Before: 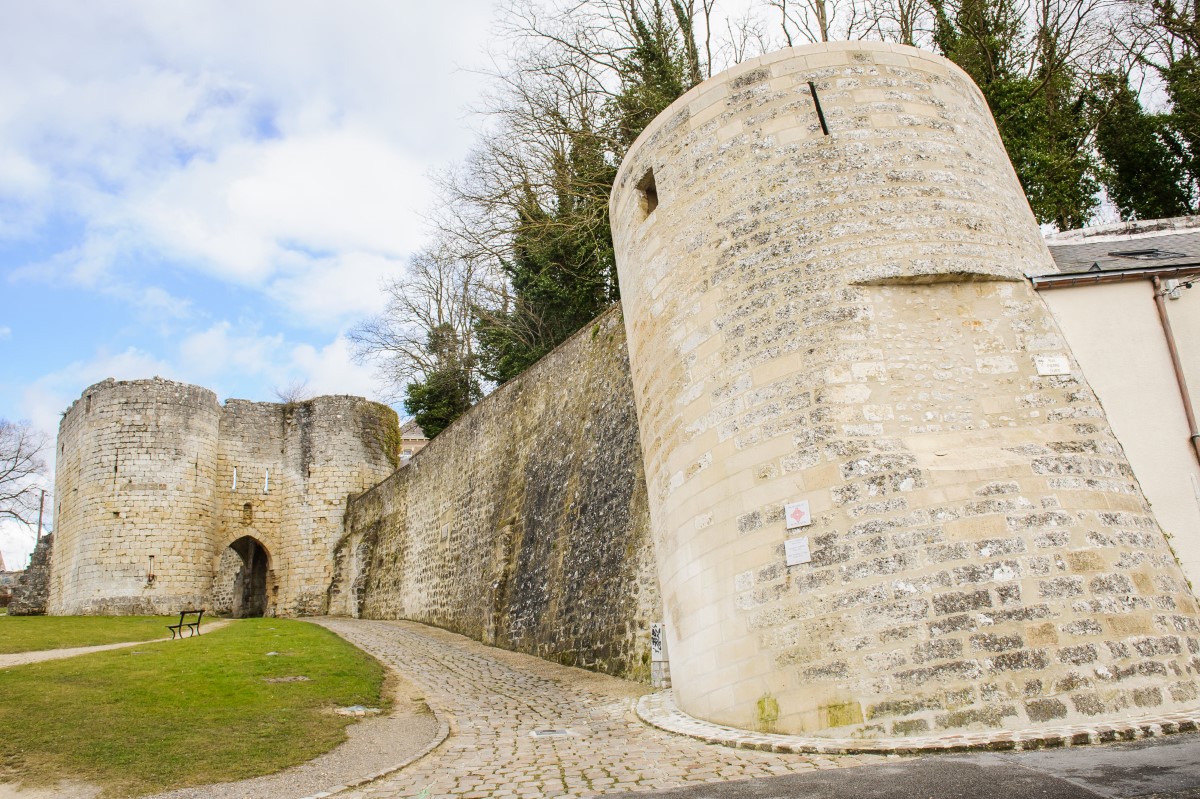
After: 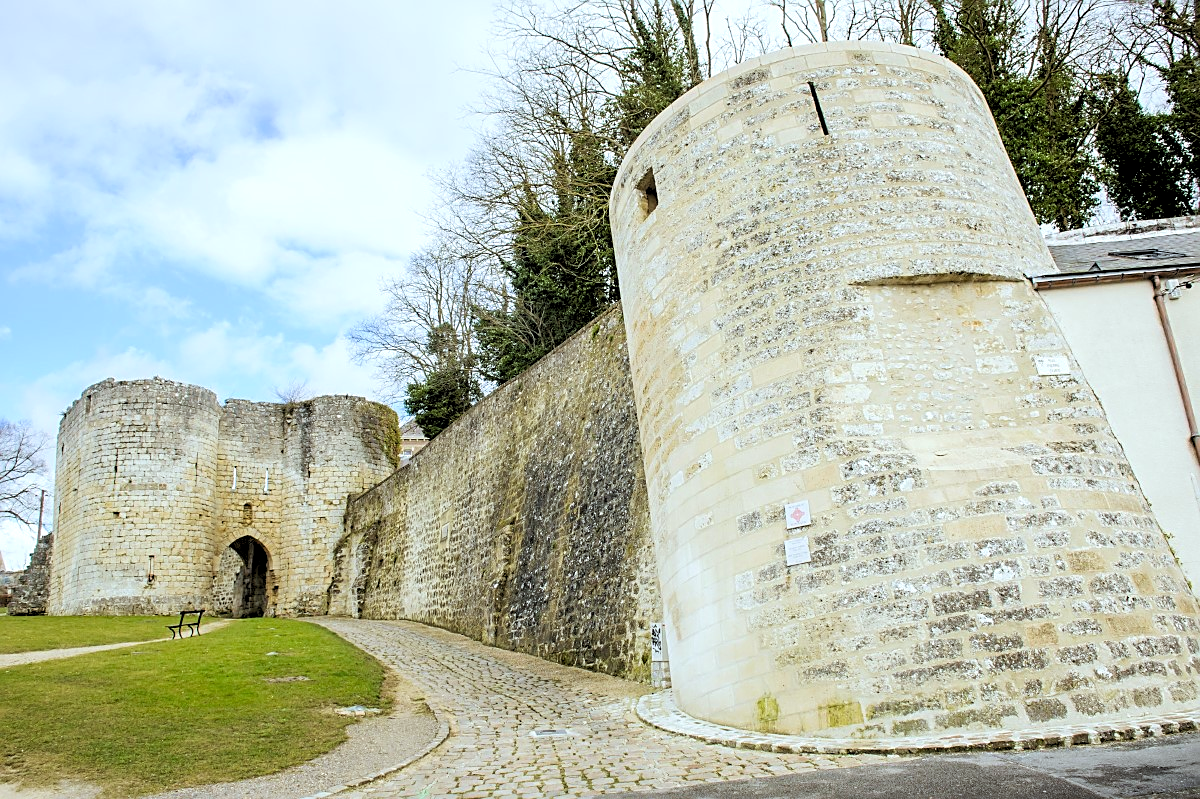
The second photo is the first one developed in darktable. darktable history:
velvia: strength 15%
sharpen: on, module defaults
rgb levels: levels [[0.013, 0.434, 0.89], [0, 0.5, 1], [0, 0.5, 1]]
white balance: red 0.925, blue 1.046
